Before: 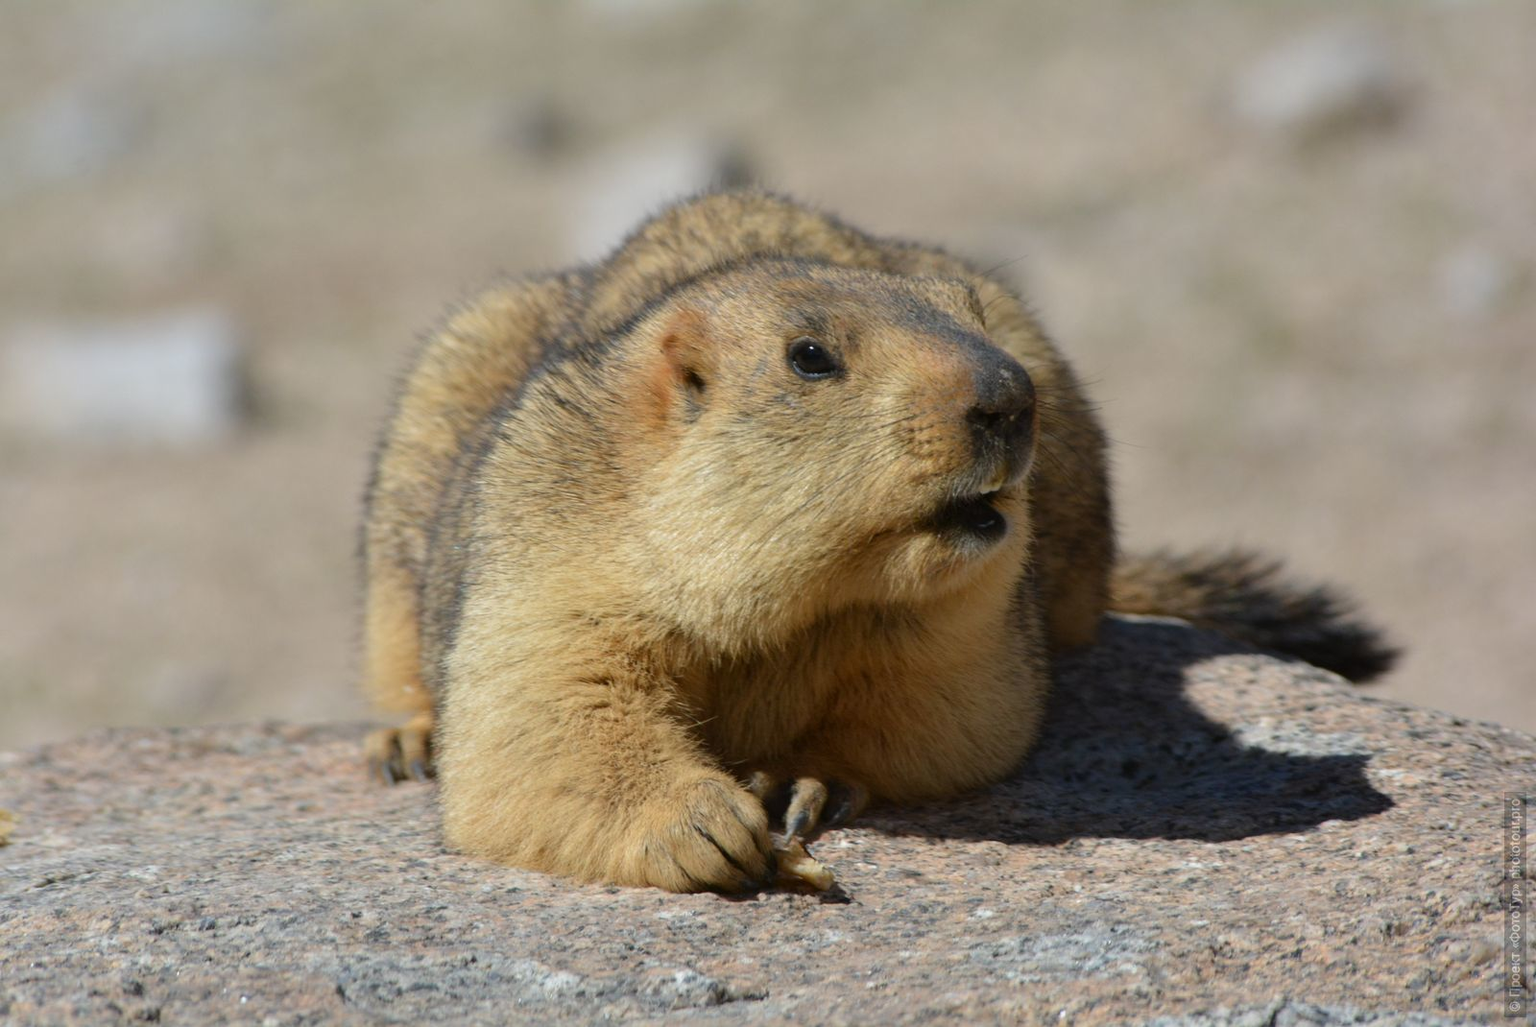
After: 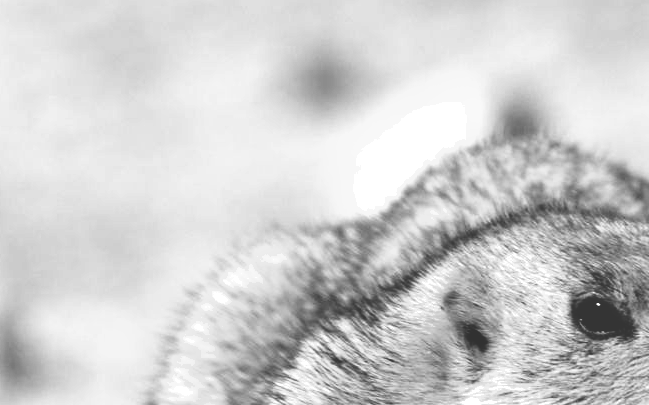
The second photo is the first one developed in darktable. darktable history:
color correction: highlights a* 10.12, highlights b* 39.04, shadows a* 14.62, shadows b* 3.37
exposure: black level correction 0, exposure 0.4 EV, compensate exposure bias true, compensate highlight preservation false
crop: left 15.452%, top 5.459%, right 43.956%, bottom 56.62%
base curve: curves: ch0 [(0, 0.036) (0.083, 0.04) (0.804, 1)], preserve colors none
monochrome: a 16.06, b 15.48, size 1
